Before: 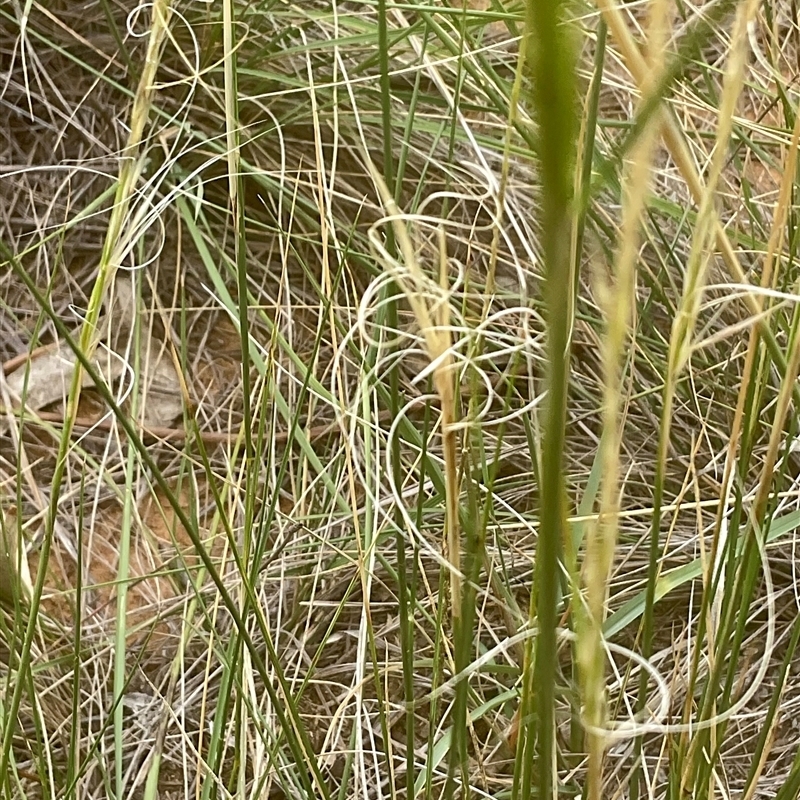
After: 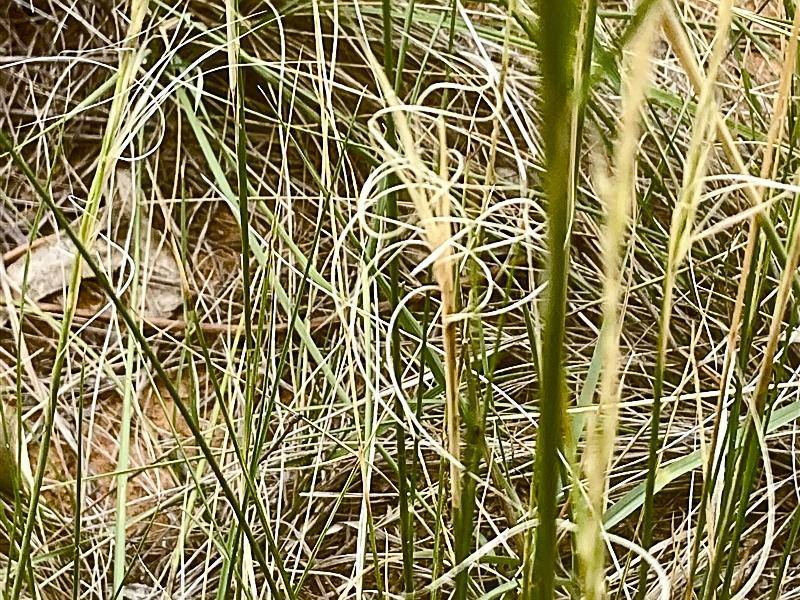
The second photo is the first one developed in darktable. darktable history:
sharpen: on, module defaults
crop: top 13.652%, bottom 11.262%
color balance rgb: linear chroma grading › global chroma 6.009%, perceptual saturation grading › global saturation 25.872%, perceptual saturation grading › highlights -50.003%, perceptual saturation grading › shadows 30.183%
contrast brightness saturation: contrast 0.283
